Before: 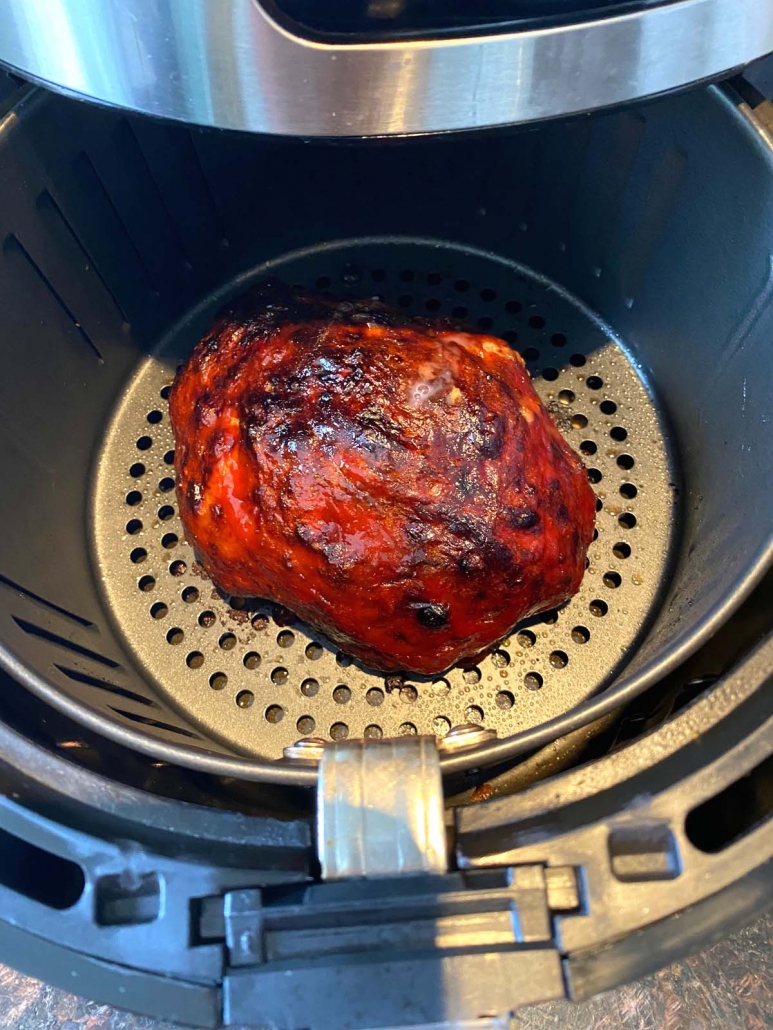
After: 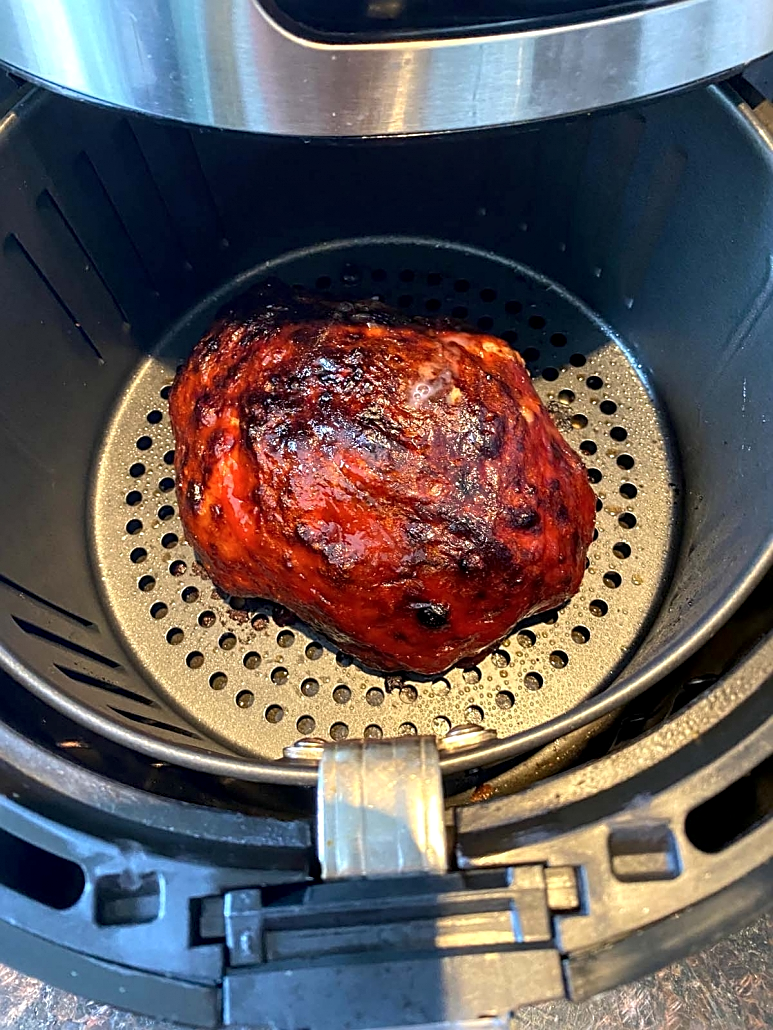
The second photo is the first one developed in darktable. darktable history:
sharpen: on, module defaults
local contrast: highlights 83%, shadows 81%
